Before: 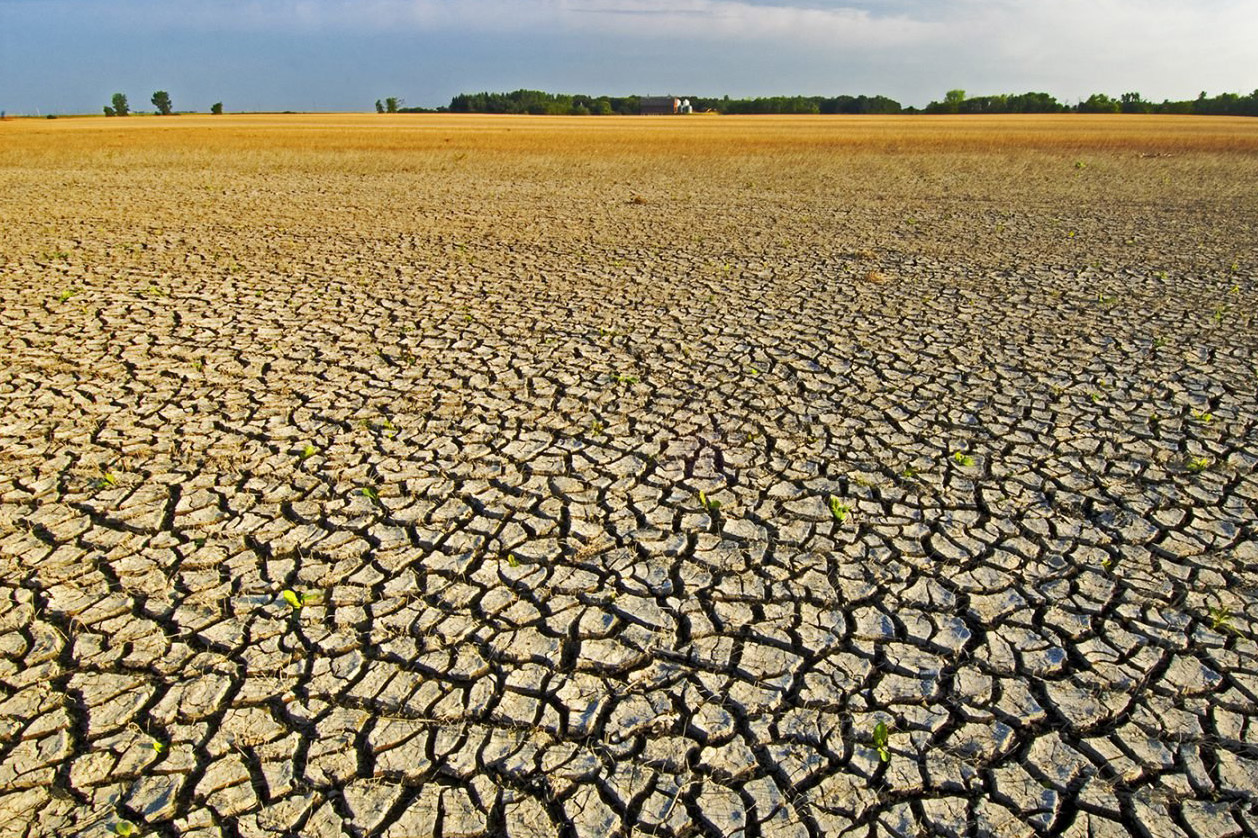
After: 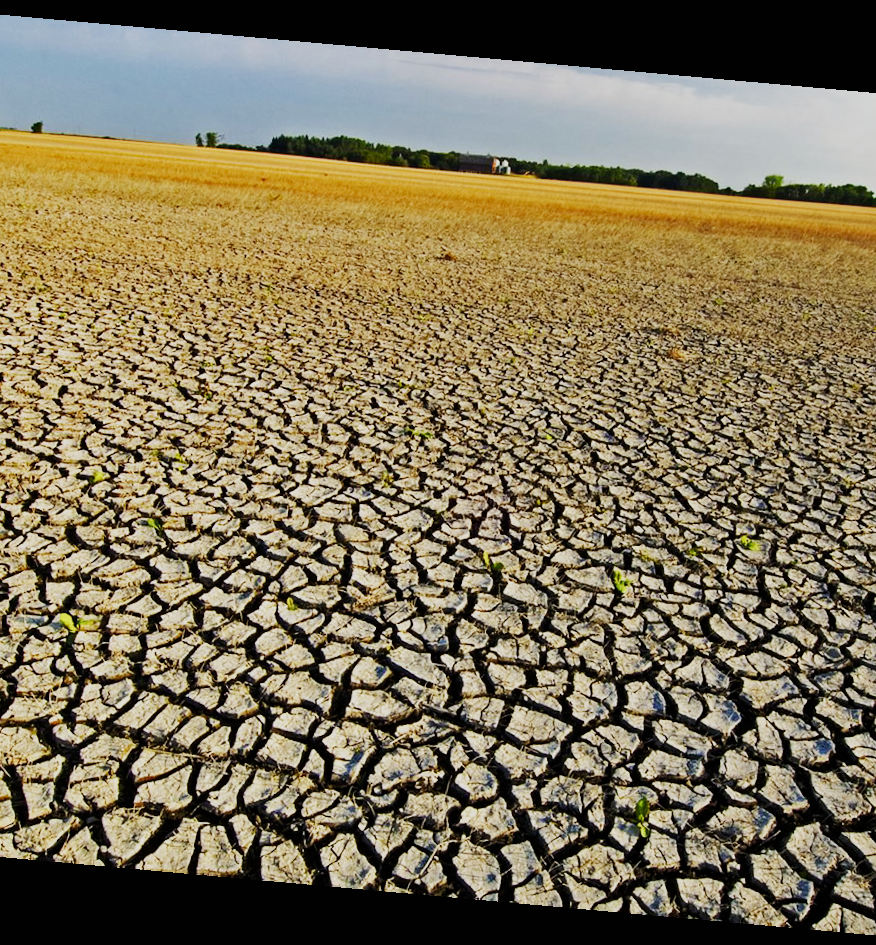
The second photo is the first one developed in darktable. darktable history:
crop and rotate: left 18.442%, right 15.508%
rotate and perspective: rotation 5.12°, automatic cropping off
sigmoid: contrast 1.7, skew -0.2, preserve hue 0%, red attenuation 0.1, red rotation 0.035, green attenuation 0.1, green rotation -0.017, blue attenuation 0.15, blue rotation -0.052, base primaries Rec2020
